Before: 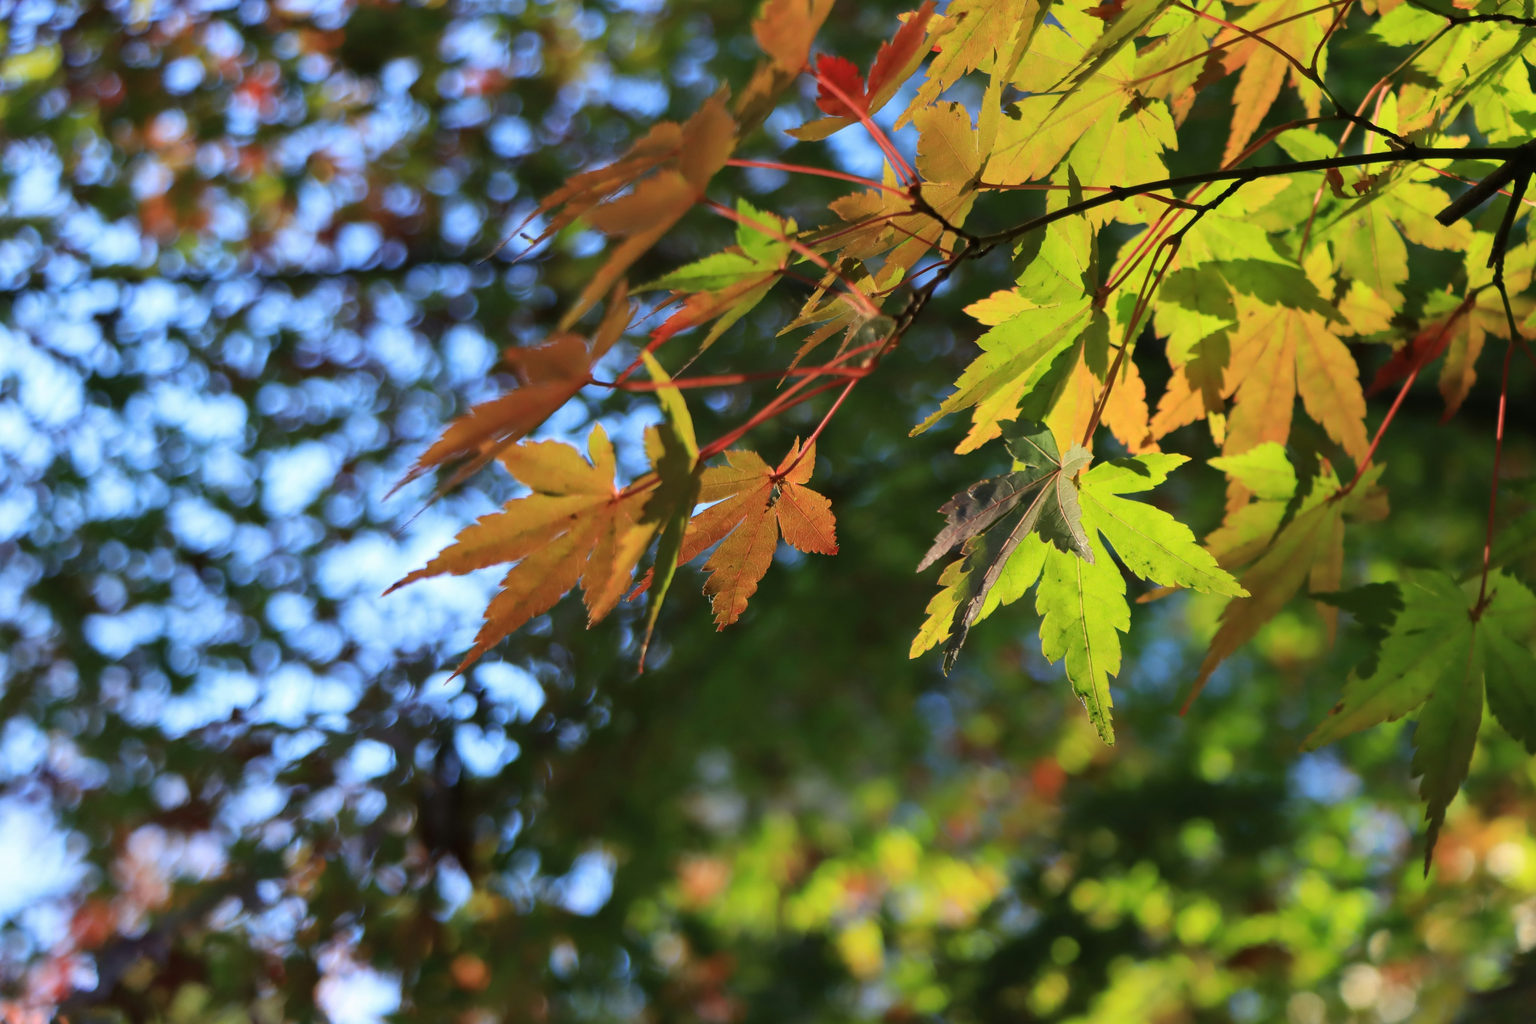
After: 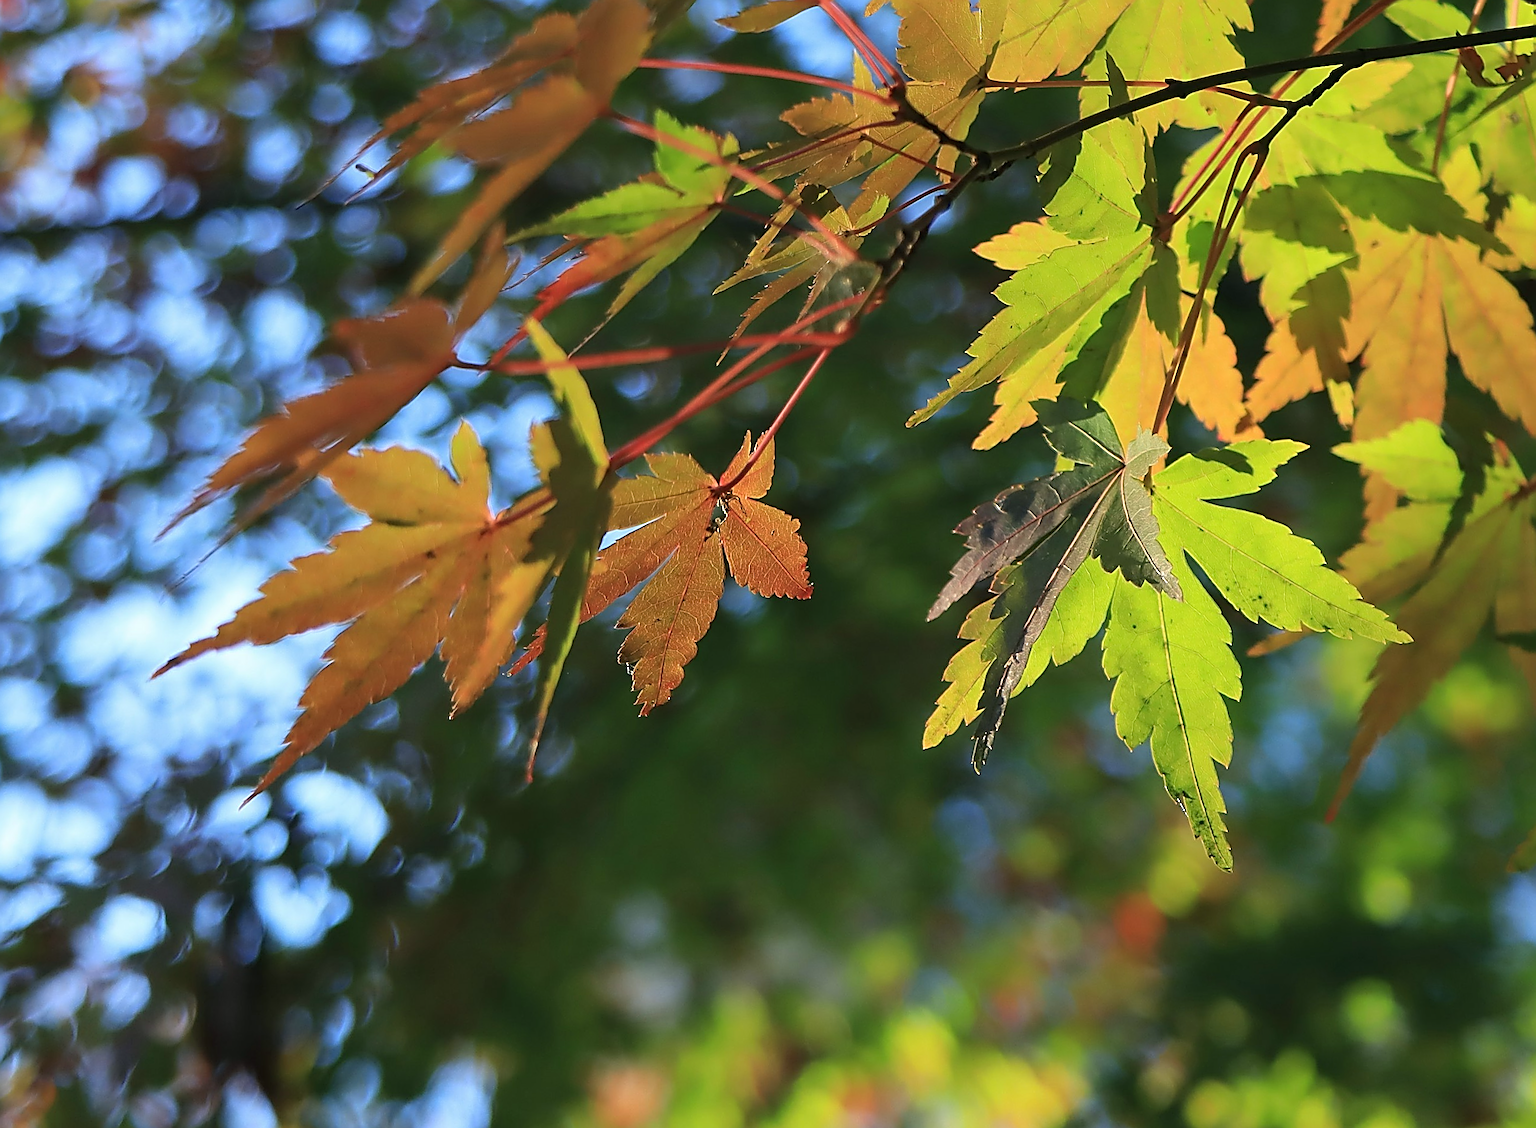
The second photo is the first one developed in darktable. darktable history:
rotate and perspective: rotation -1.68°, lens shift (vertical) -0.146, crop left 0.049, crop right 0.912, crop top 0.032, crop bottom 0.96
crop: left 16.768%, top 8.653%, right 8.362%, bottom 12.485%
color balance: mode lift, gamma, gain (sRGB), lift [1, 1, 1.022, 1.026]
sharpen: amount 2
